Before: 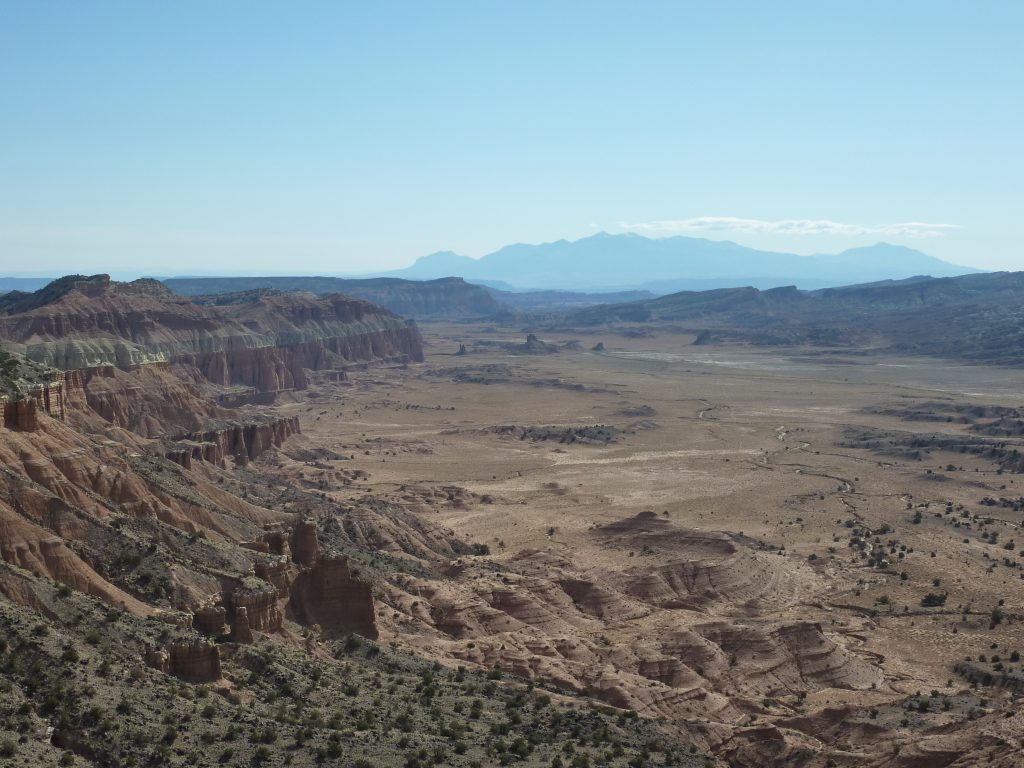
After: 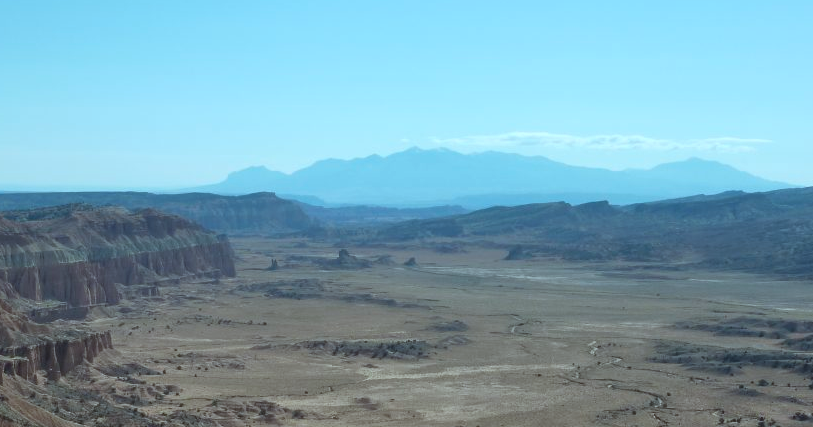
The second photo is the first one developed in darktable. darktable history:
color correction: highlights a* -10.04, highlights b* -10.37
crop: left 18.38%, top 11.092%, right 2.134%, bottom 33.217%
